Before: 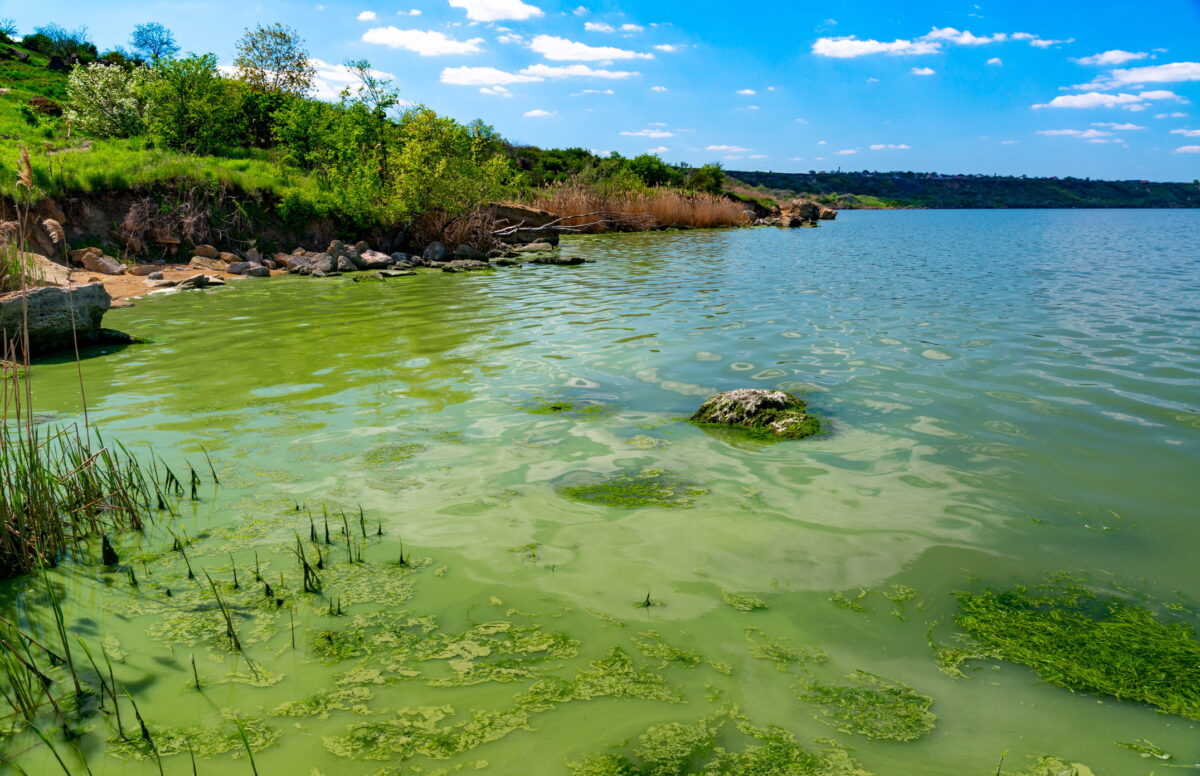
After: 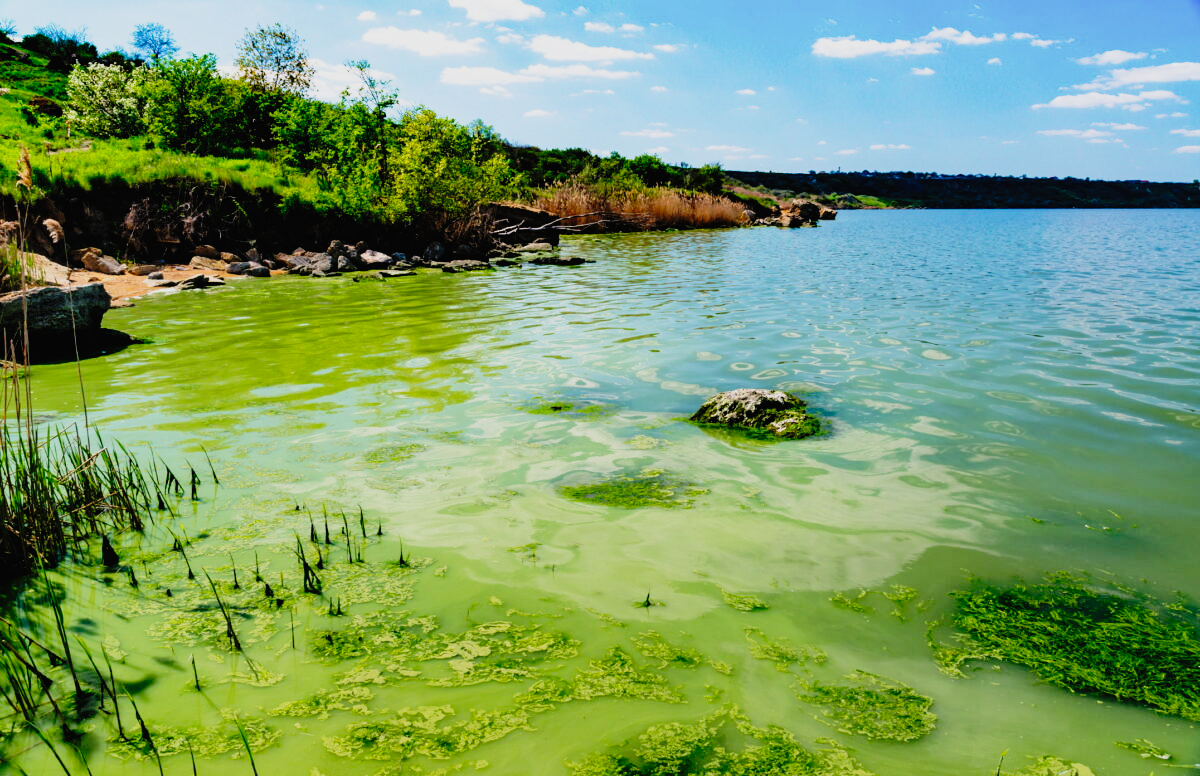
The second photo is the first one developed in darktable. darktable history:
tone curve: curves: ch0 [(0, 0.014) (0.17, 0.099) (0.392, 0.438) (0.725, 0.828) (0.872, 0.918) (1, 0.981)]; ch1 [(0, 0) (0.402, 0.36) (0.489, 0.491) (0.5, 0.503) (0.515, 0.52) (0.545, 0.574) (0.615, 0.662) (0.701, 0.725) (1, 1)]; ch2 [(0, 0) (0.42, 0.458) (0.485, 0.499) (0.503, 0.503) (0.531, 0.542) (0.561, 0.594) (0.644, 0.694) (0.717, 0.753) (1, 0.991)], preserve colors none
filmic rgb: black relative exposure -5.1 EV, white relative exposure 3.98 EV, hardness 2.9, contrast 1.097, highlights saturation mix -20.6%
